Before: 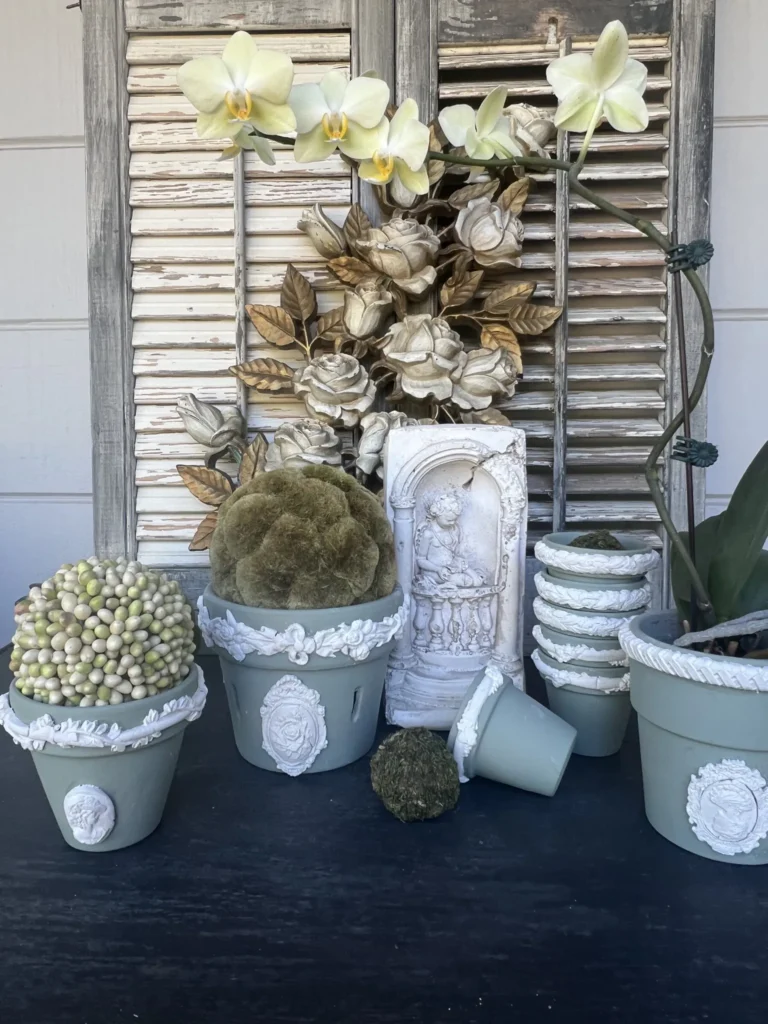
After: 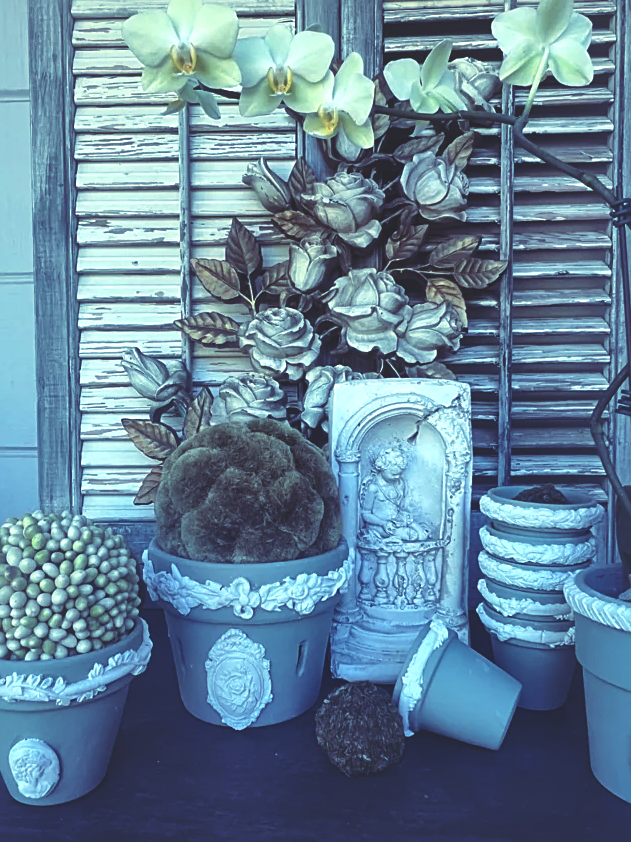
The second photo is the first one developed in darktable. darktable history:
rotate and perspective: crop left 0, crop top 0
rgb curve: curves: ch0 [(0, 0.186) (0.314, 0.284) (0.576, 0.466) (0.805, 0.691) (0.936, 0.886)]; ch1 [(0, 0.186) (0.314, 0.284) (0.581, 0.534) (0.771, 0.746) (0.936, 0.958)]; ch2 [(0, 0.216) (0.275, 0.39) (1, 1)], mode RGB, independent channels, compensate middle gray true, preserve colors none
crop and rotate: left 7.196%, top 4.574%, right 10.605%, bottom 13.178%
white balance: red 0.982, blue 1.018
local contrast: mode bilateral grid, contrast 20, coarseness 50, detail 150%, midtone range 0.2
sharpen: on, module defaults
